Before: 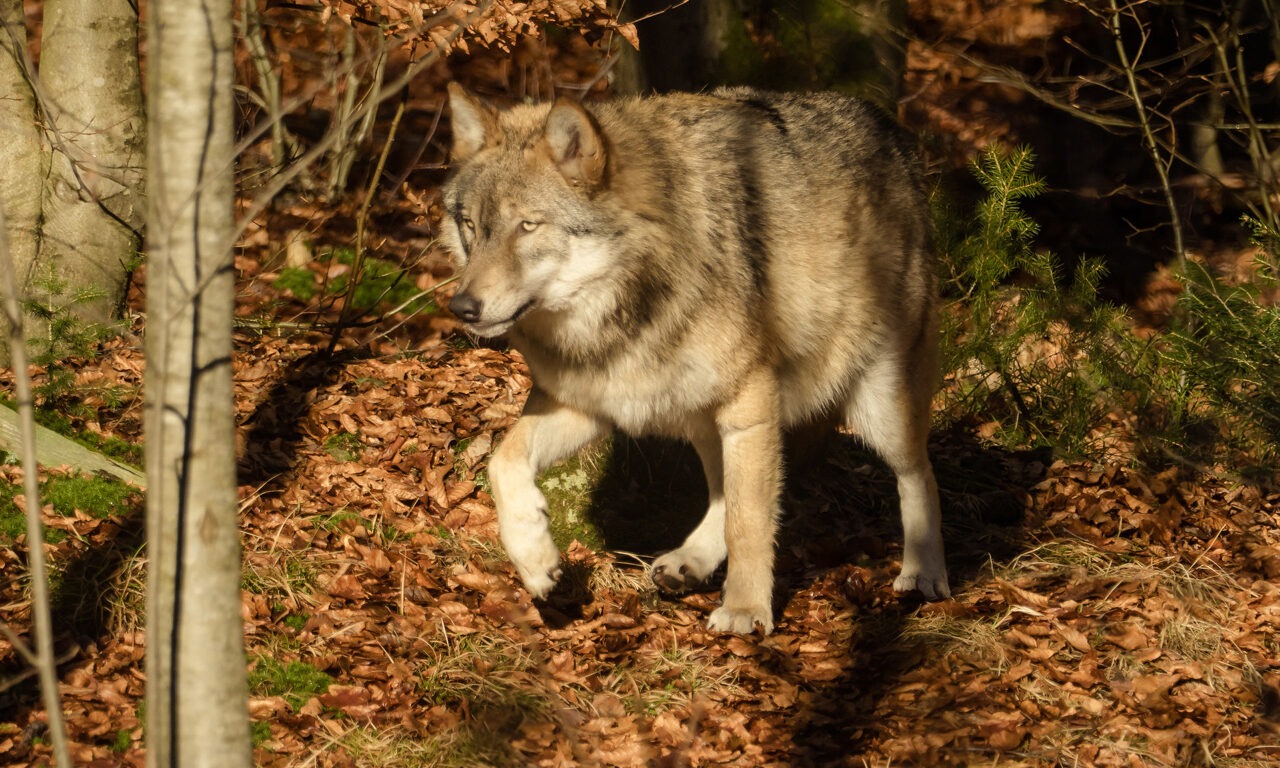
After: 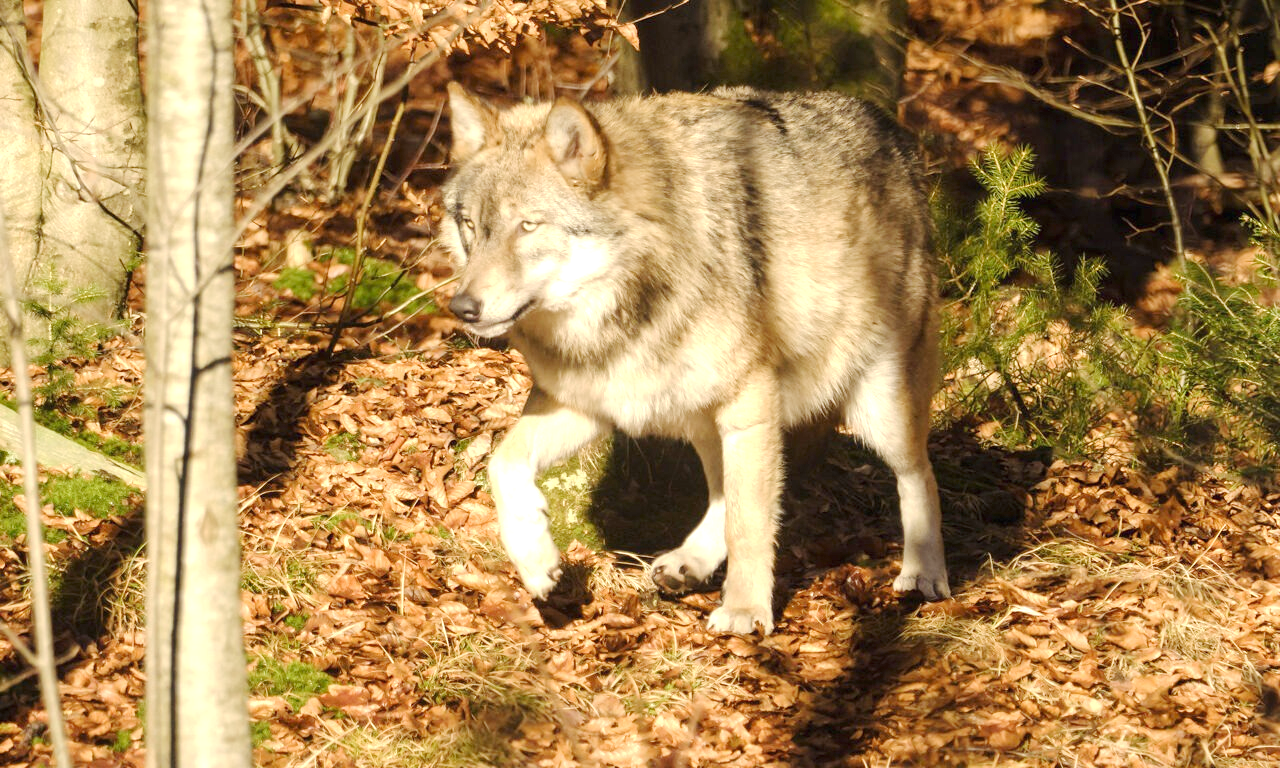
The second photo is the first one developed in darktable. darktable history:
exposure: black level correction 0, exposure 1 EV, compensate exposure bias true, compensate highlight preservation false
base curve: curves: ch0 [(0, 0) (0.158, 0.273) (0.879, 0.895) (1, 1)], preserve colors none
